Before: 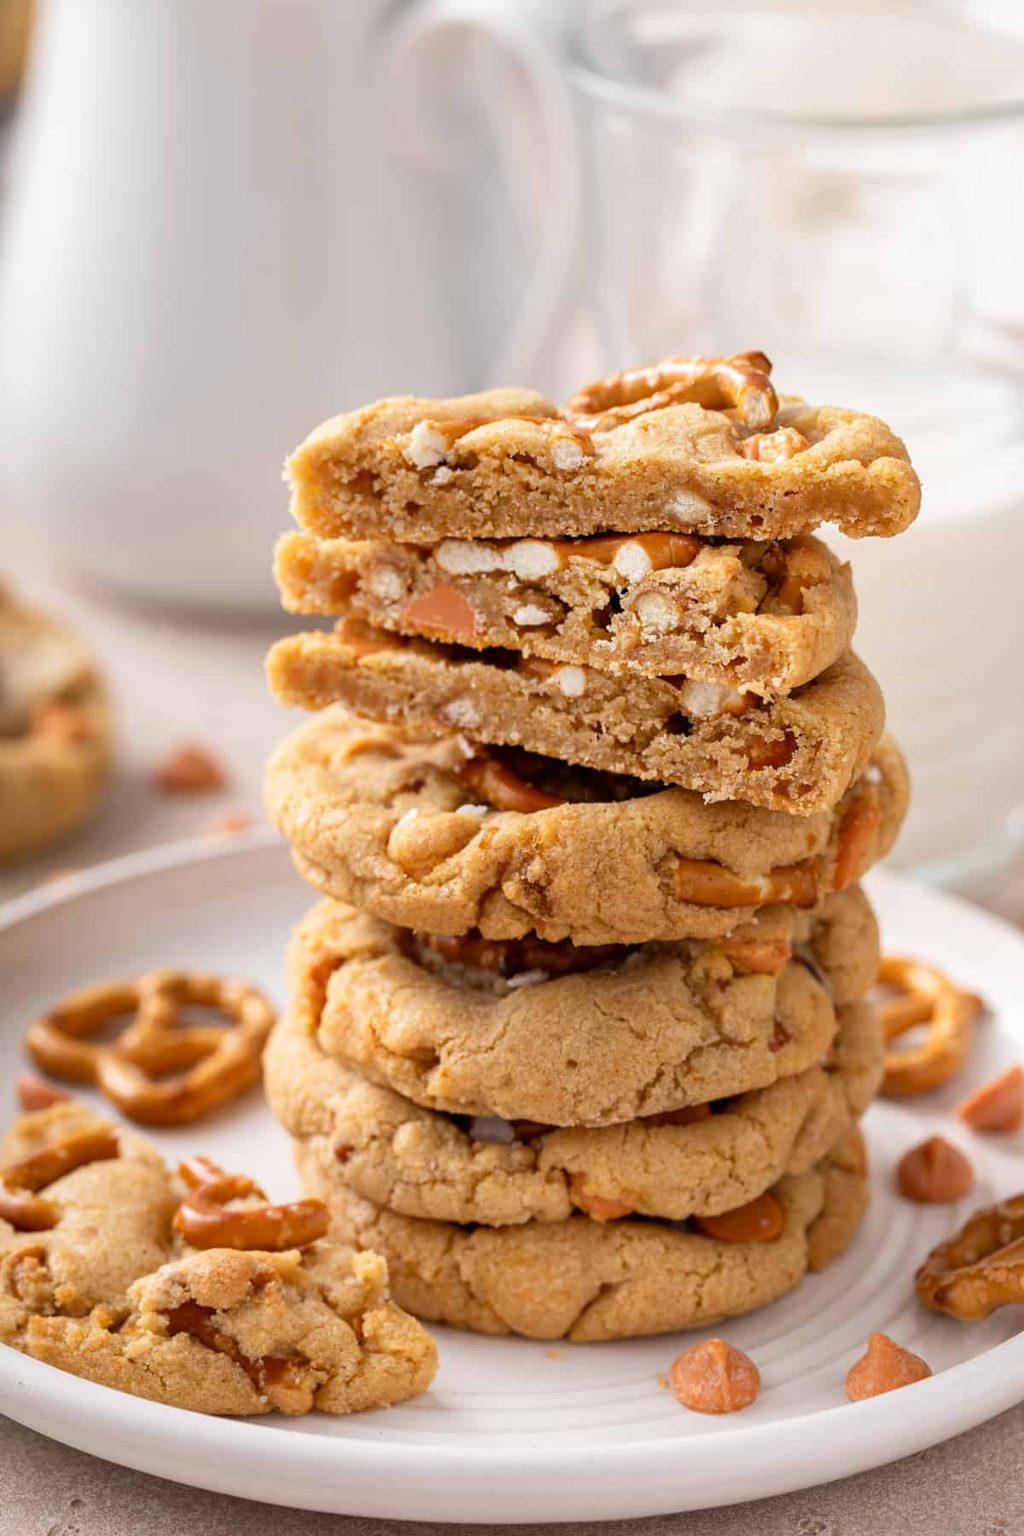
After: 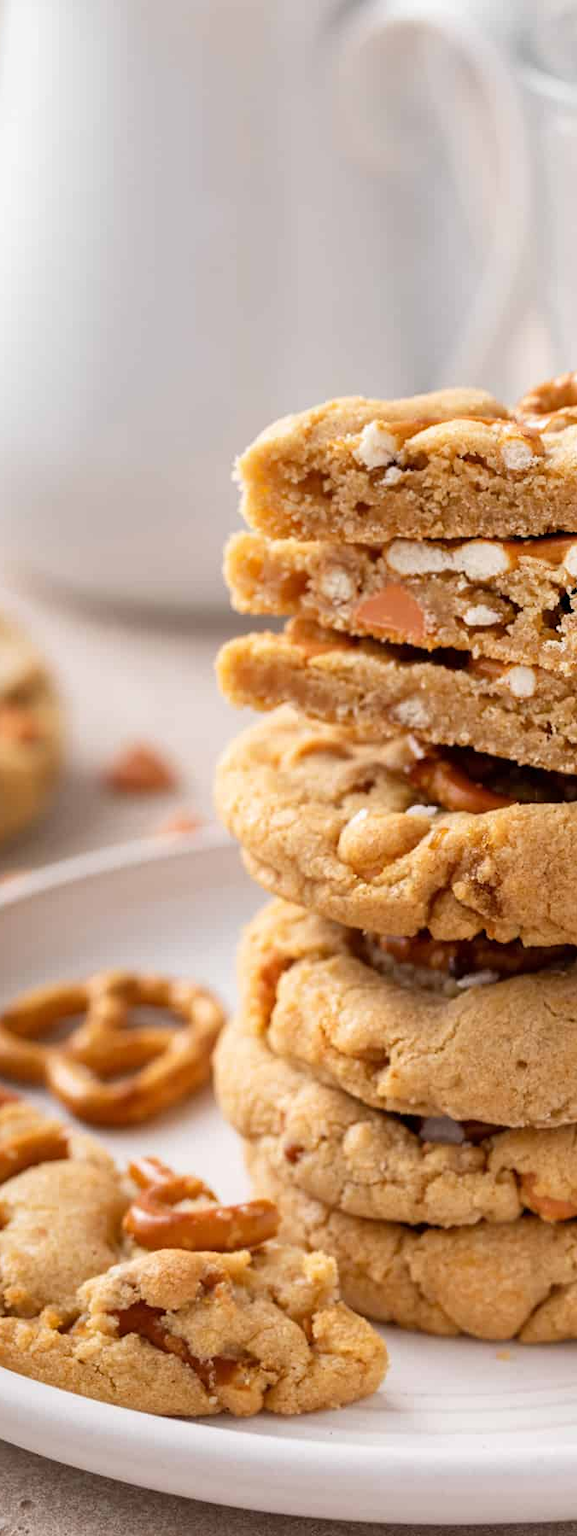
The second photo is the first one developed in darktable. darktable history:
crop: left 4.953%, right 38.654%
